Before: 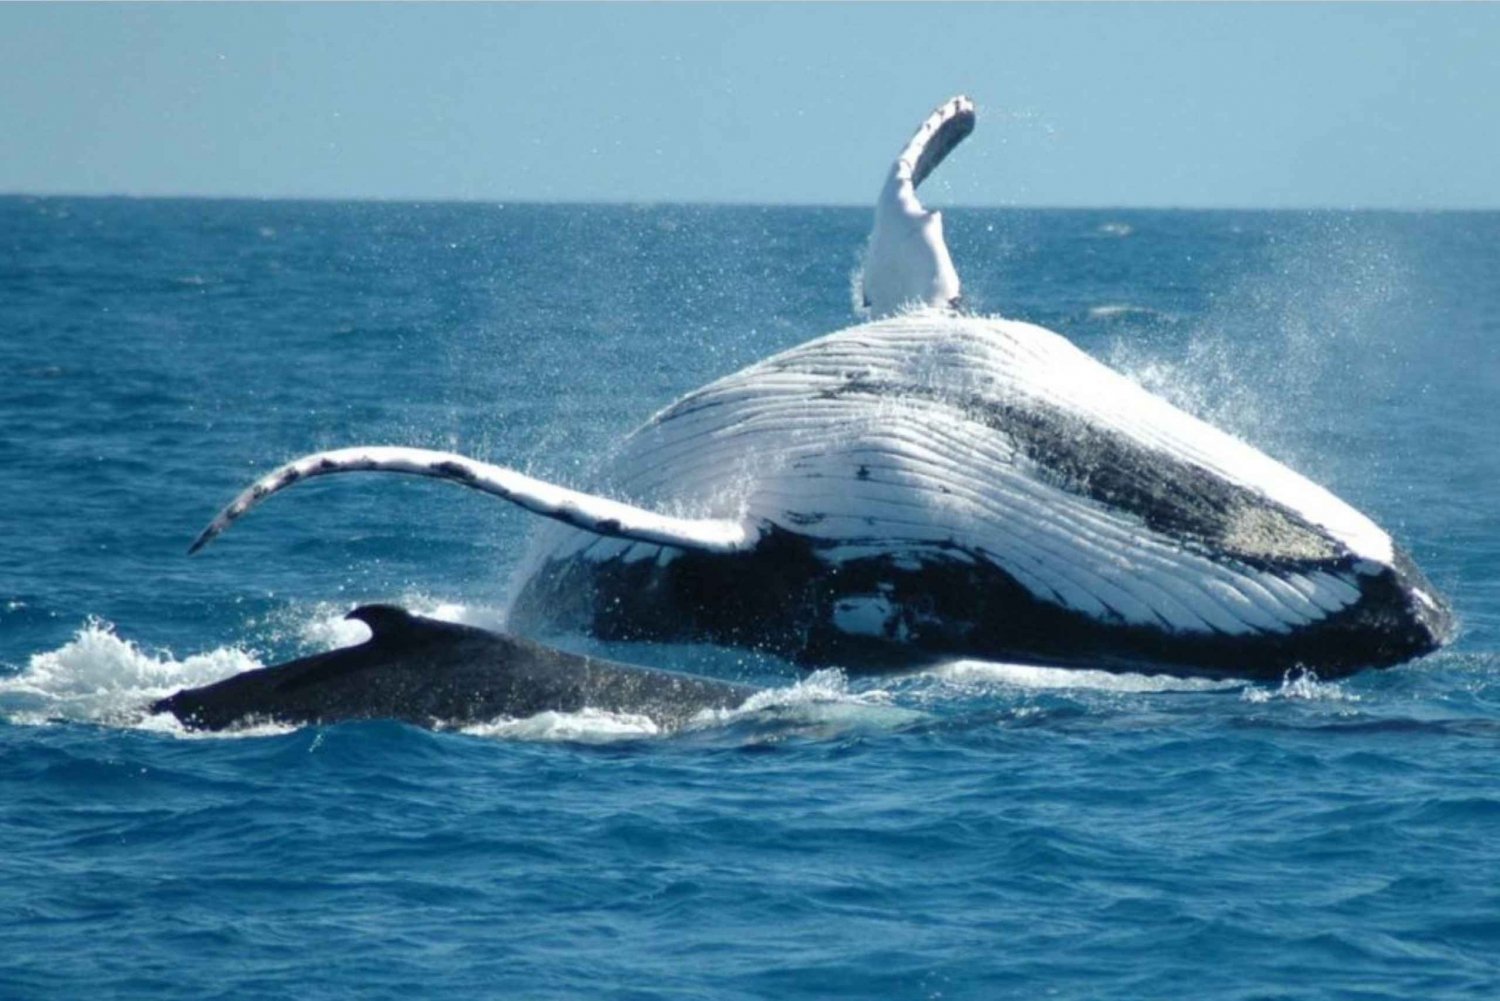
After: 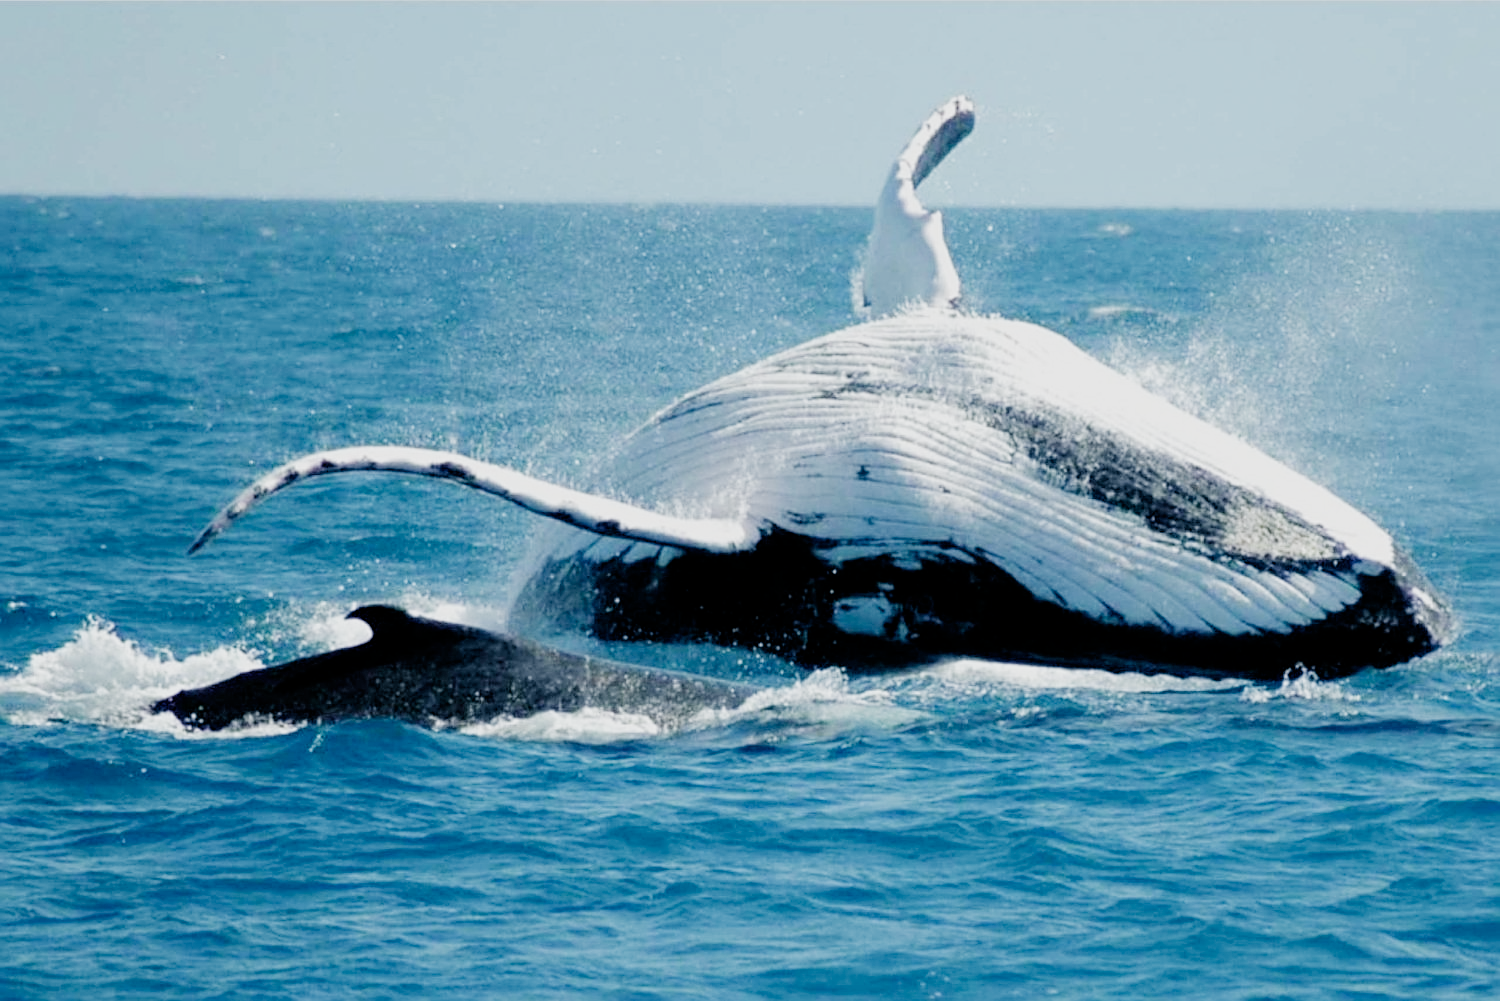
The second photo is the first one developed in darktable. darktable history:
sharpen: on, module defaults
filmic rgb: black relative exposure -7.21 EV, white relative exposure 5.38 EV, threshold 2.94 EV, hardness 3.02, preserve chrominance no, color science v4 (2020), contrast in shadows soft, enable highlight reconstruction true
tone equalizer: -8 EV -0.765 EV, -7 EV -0.702 EV, -6 EV -0.607 EV, -5 EV -0.368 EV, -3 EV 0.37 EV, -2 EV 0.6 EV, -1 EV 0.688 EV, +0 EV 0.727 EV
exposure: black level correction 0.001, exposure 0.139 EV, compensate highlight preservation false
